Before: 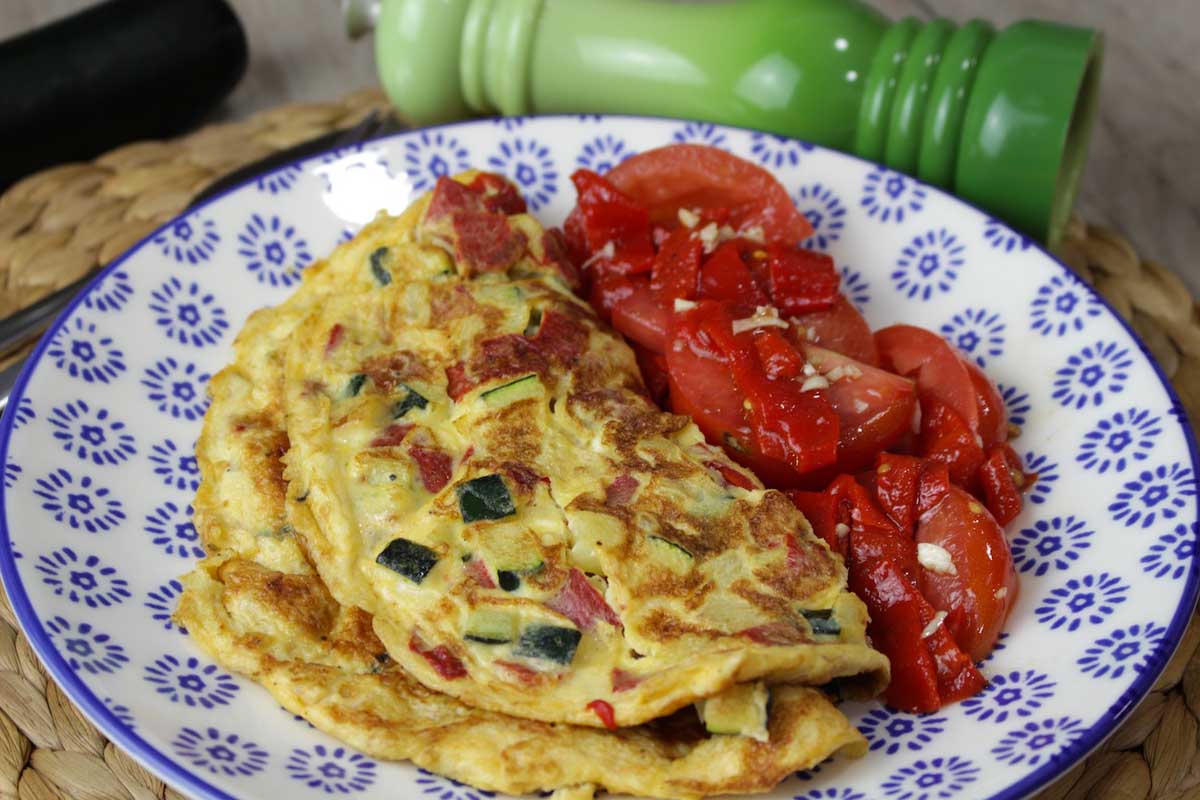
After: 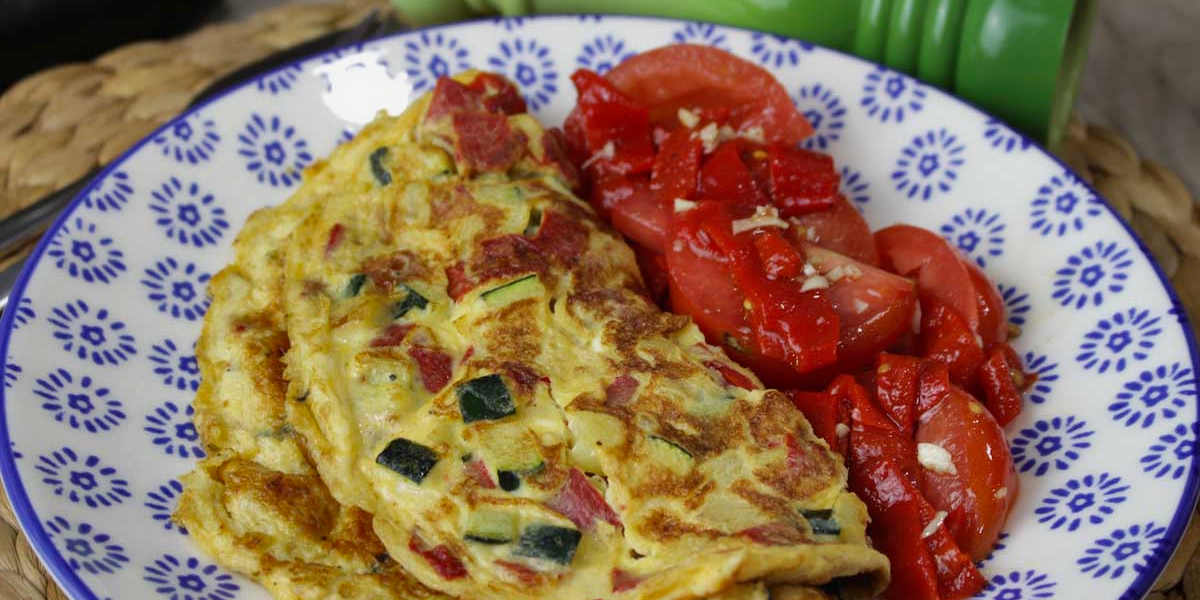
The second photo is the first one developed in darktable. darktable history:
crop and rotate: top 12.5%, bottom 12.5%
shadows and highlights: white point adjustment -3.64, highlights -63.34, highlights color adjustment 42%, soften with gaussian
